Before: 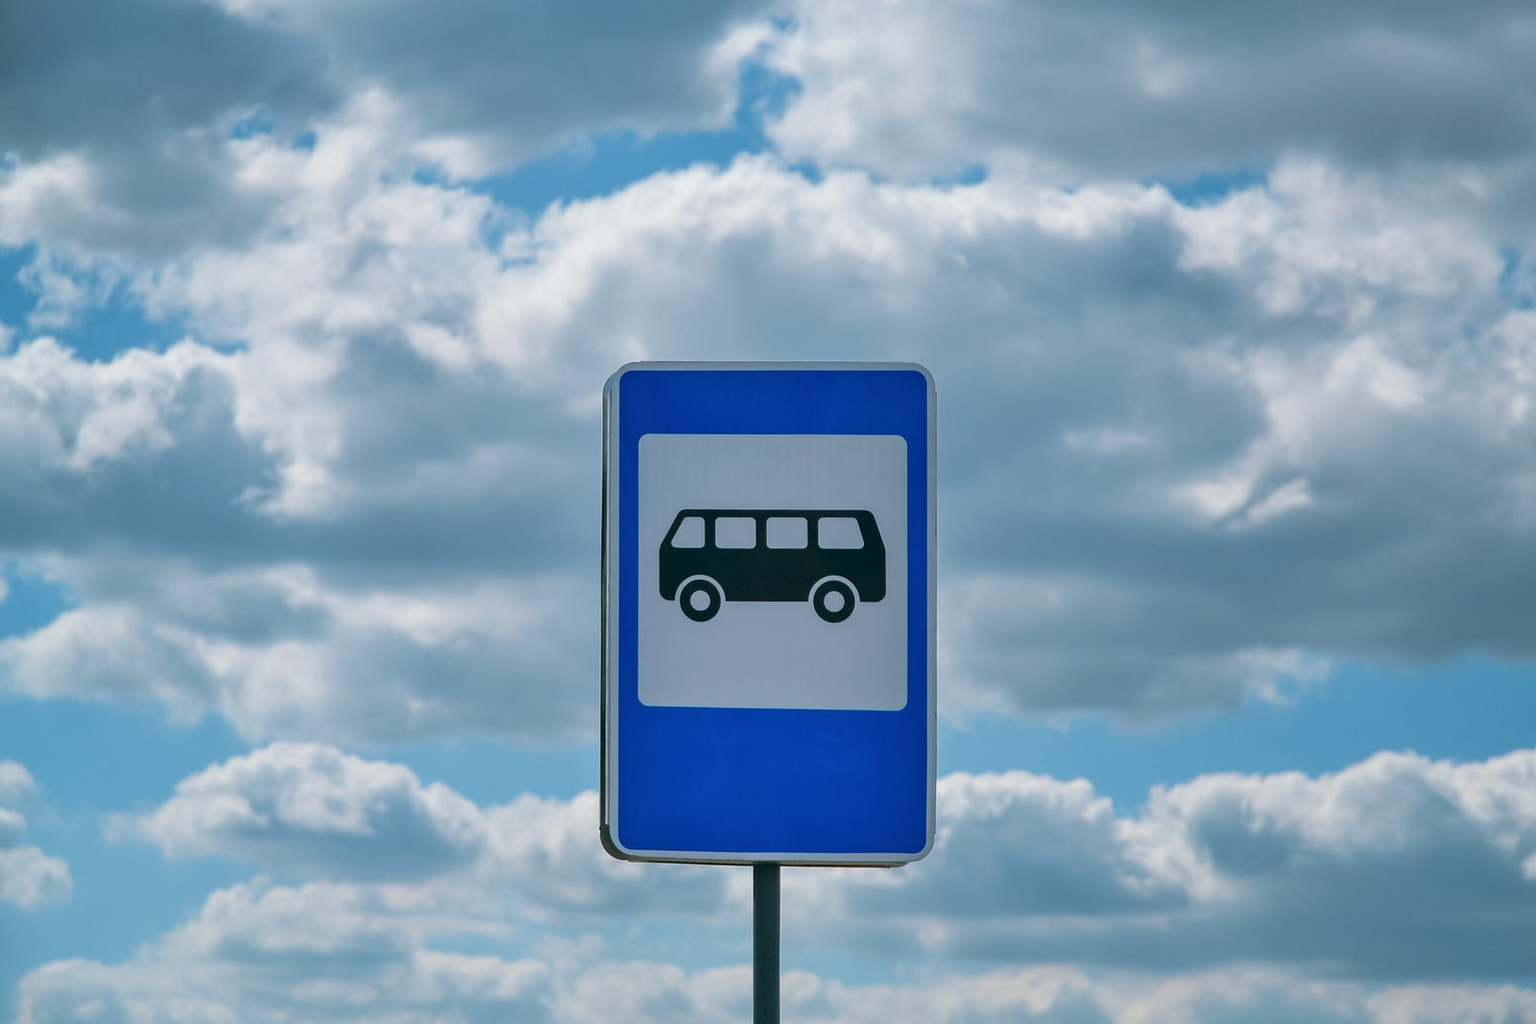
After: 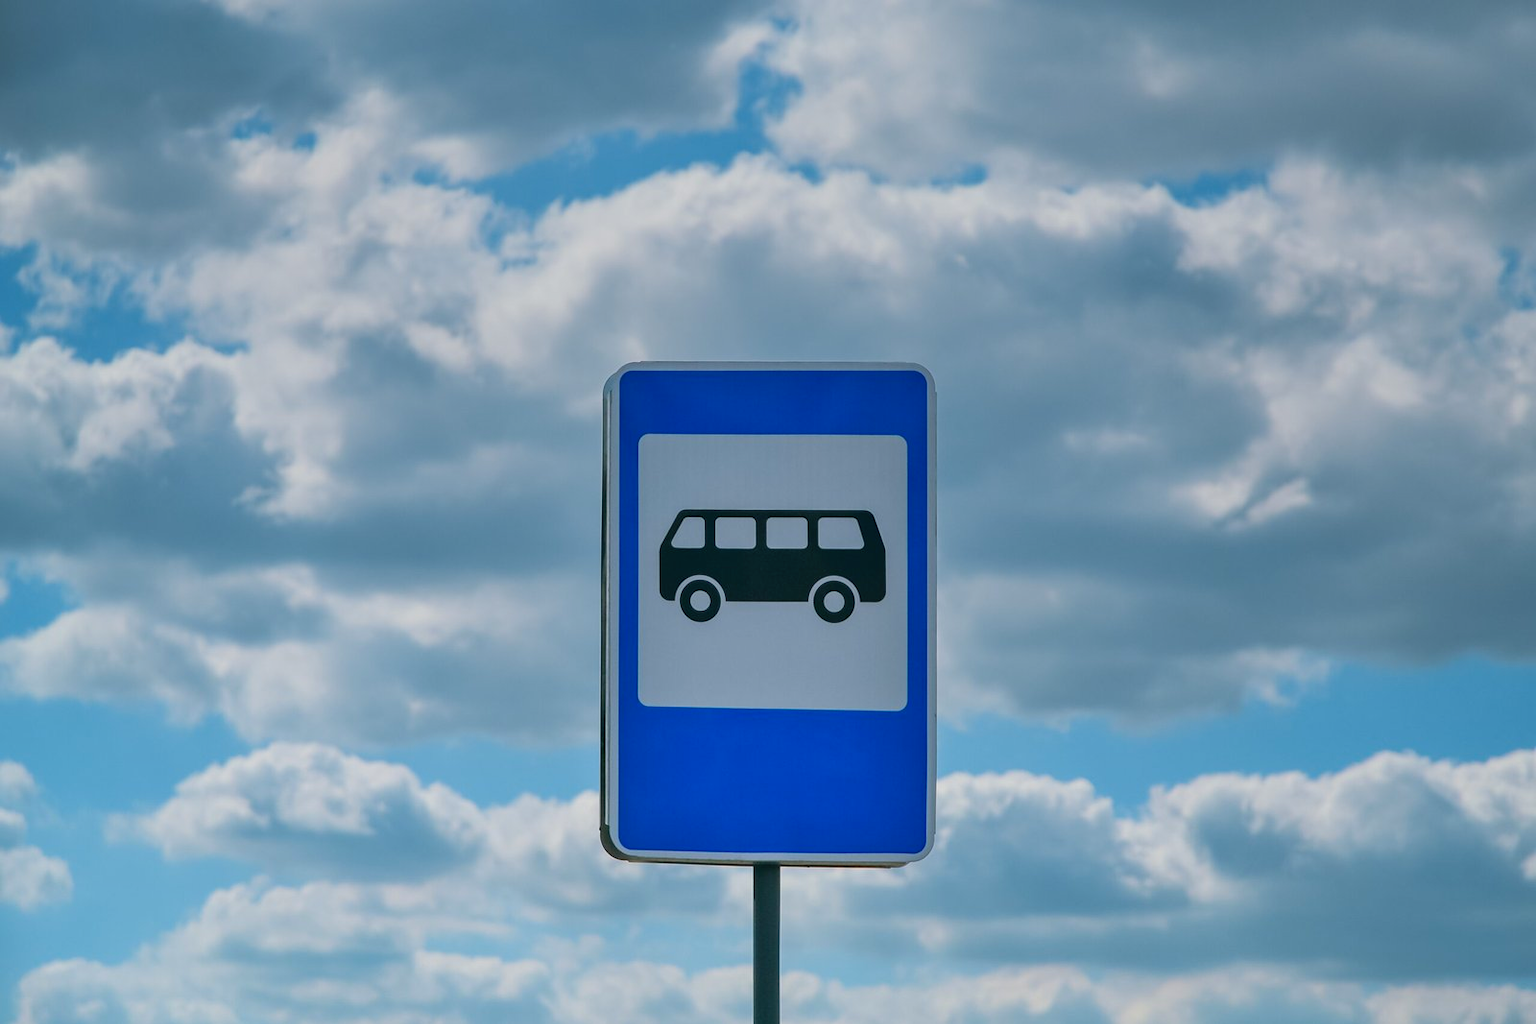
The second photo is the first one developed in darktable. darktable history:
graduated density: rotation 5.63°, offset 76.9
contrast brightness saturation: contrast 0.07, brightness 0.08, saturation 0.18
